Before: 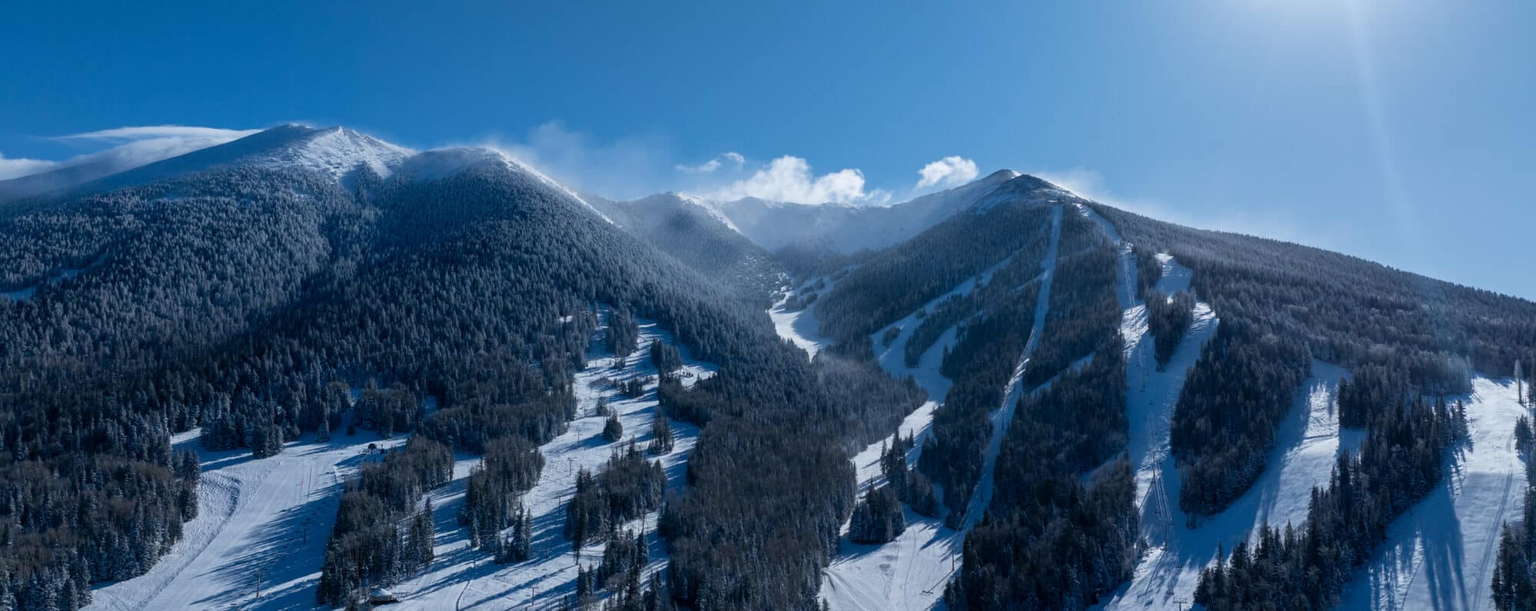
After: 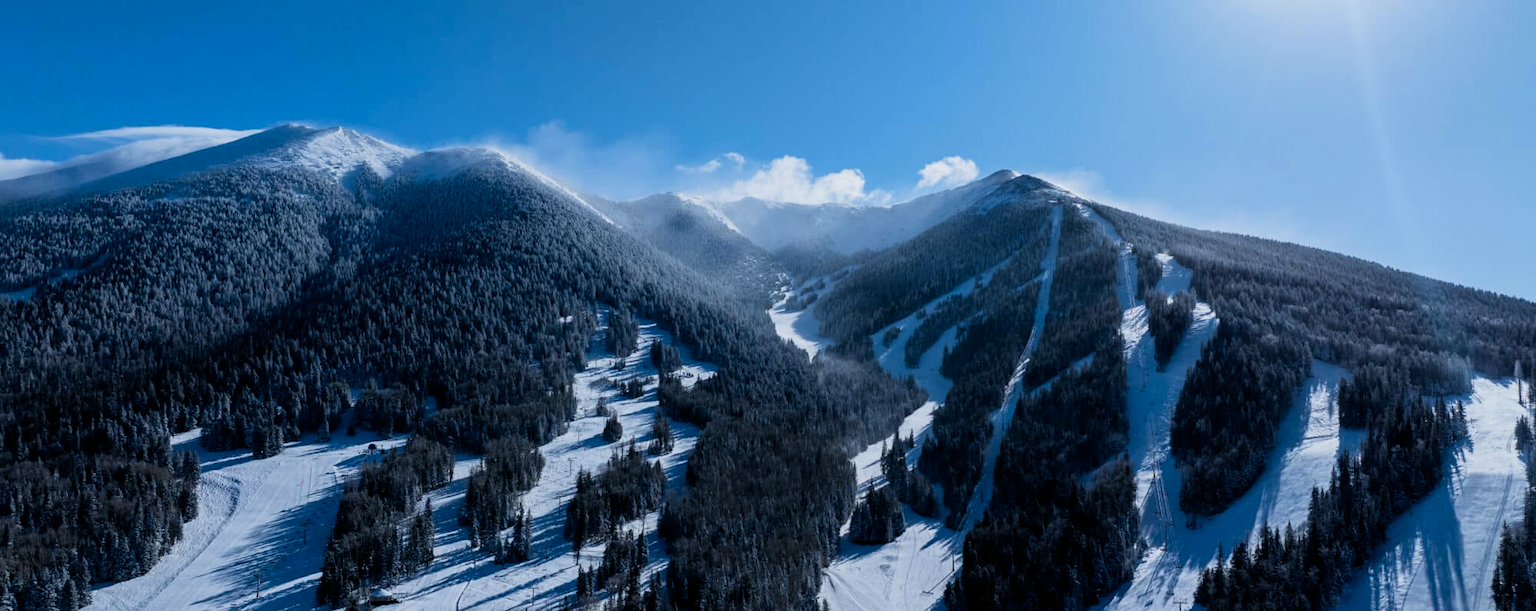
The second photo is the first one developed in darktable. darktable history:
filmic rgb: middle gray luminance 12.86%, black relative exposure -10.12 EV, white relative exposure 3.47 EV, threshold 3.03 EV, target black luminance 0%, hardness 5.69, latitude 44.88%, contrast 1.22, highlights saturation mix 5.98%, shadows ↔ highlights balance 27.35%, enable highlight reconstruction true
color zones: curves: ch0 [(0.068, 0.464) (0.25, 0.5) (0.48, 0.508) (0.75, 0.536) (0.886, 0.476) (0.967, 0.456)]; ch1 [(0.066, 0.456) (0.25, 0.5) (0.616, 0.508) (0.746, 0.56) (0.934, 0.444)]
